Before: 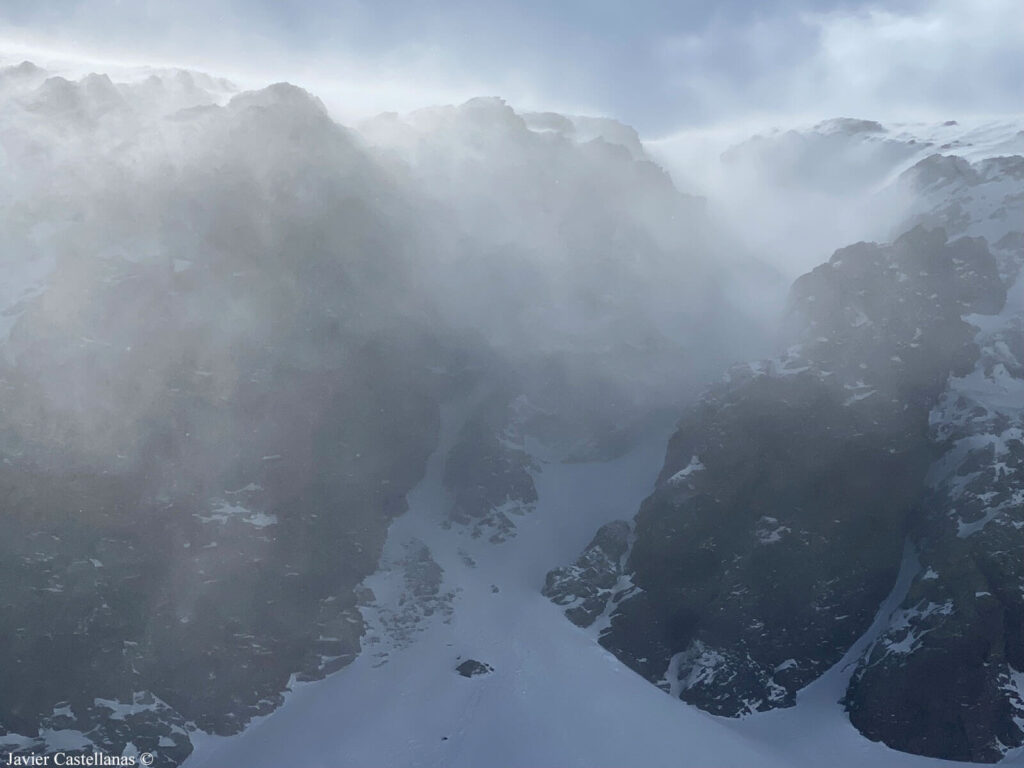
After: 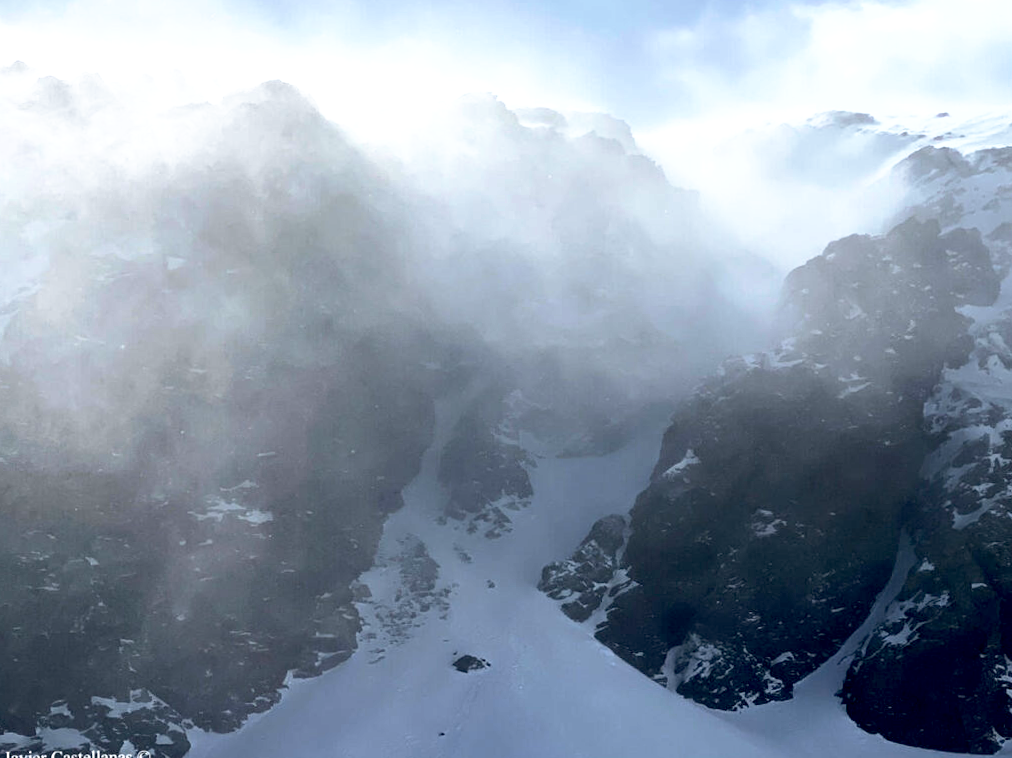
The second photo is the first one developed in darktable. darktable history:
rotate and perspective: rotation -0.45°, automatic cropping original format, crop left 0.008, crop right 0.992, crop top 0.012, crop bottom 0.988
tone equalizer: -8 EV -0.75 EV, -7 EV -0.7 EV, -6 EV -0.6 EV, -5 EV -0.4 EV, -3 EV 0.4 EV, -2 EV 0.6 EV, -1 EV 0.7 EV, +0 EV 0.75 EV, edges refinement/feathering 500, mask exposure compensation -1.57 EV, preserve details no
base curve: curves: ch0 [(0.017, 0) (0.425, 0.441) (0.844, 0.933) (1, 1)], preserve colors none
